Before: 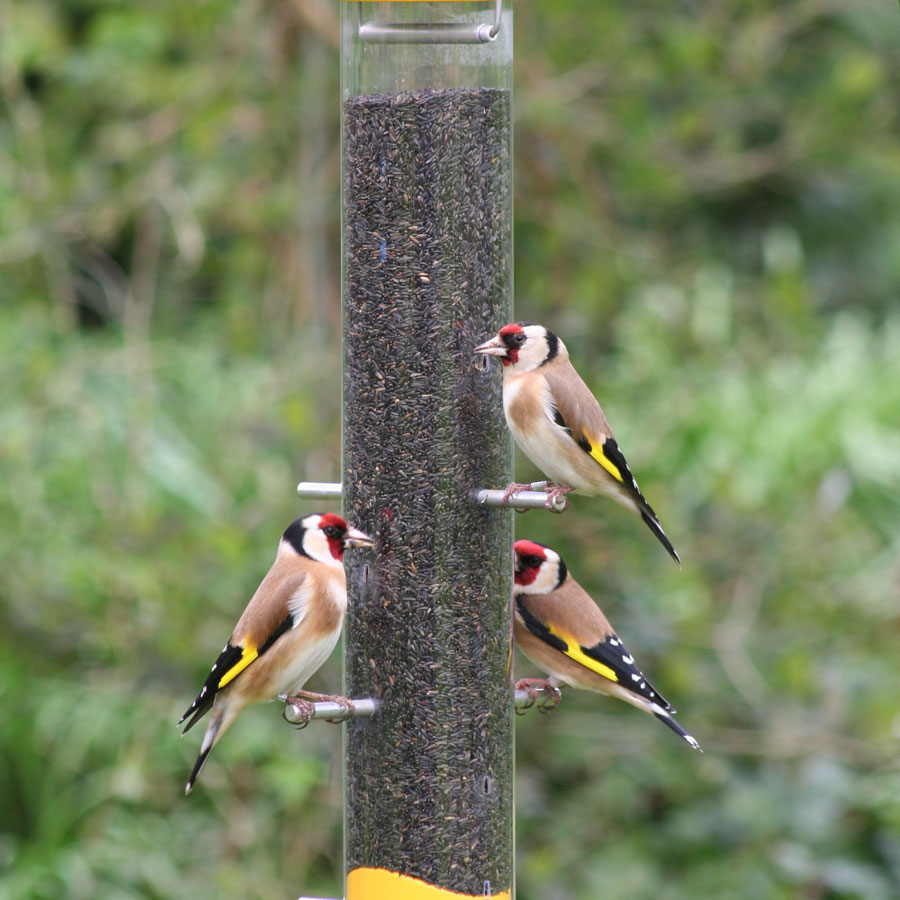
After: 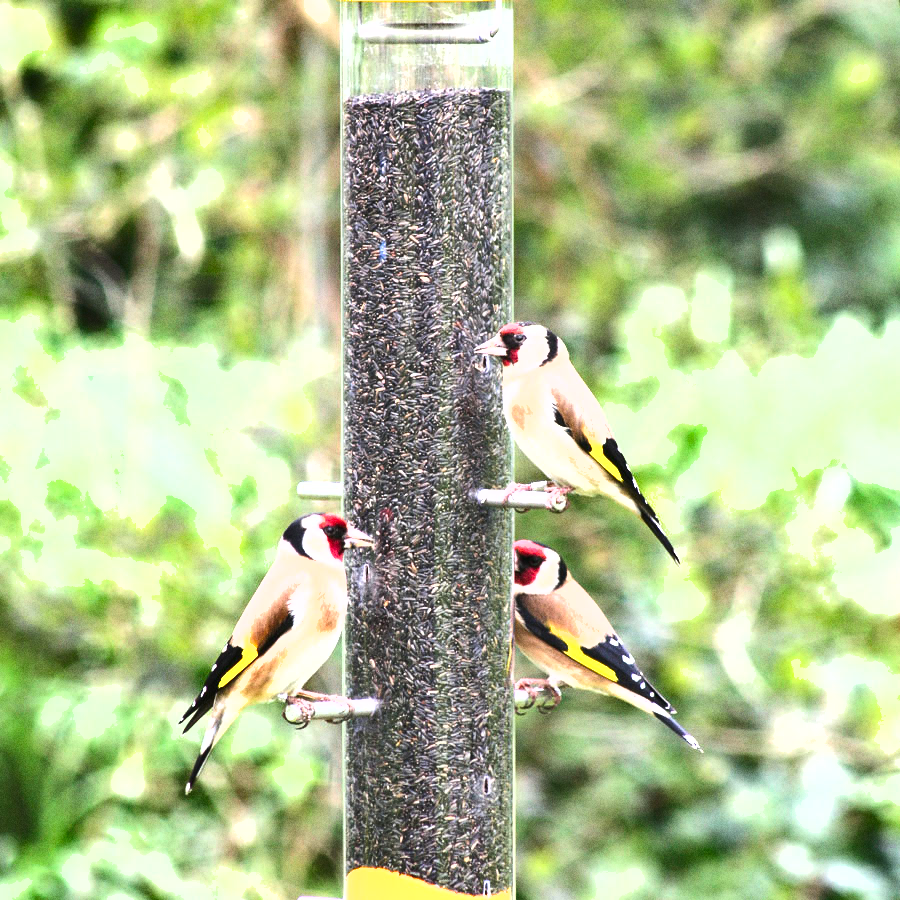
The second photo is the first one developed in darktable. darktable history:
tone equalizer: -8 EV -0.75 EV, -7 EV -0.7 EV, -6 EV -0.6 EV, -5 EV -0.4 EV, -3 EV 0.4 EV, -2 EV 0.6 EV, -1 EV 0.7 EV, +0 EV 0.75 EV, edges refinement/feathering 500, mask exposure compensation -1.57 EV, preserve details no
grain: on, module defaults
exposure: black level correction 0, exposure 1.1 EV, compensate highlight preservation false
shadows and highlights: low approximation 0.01, soften with gaussian
